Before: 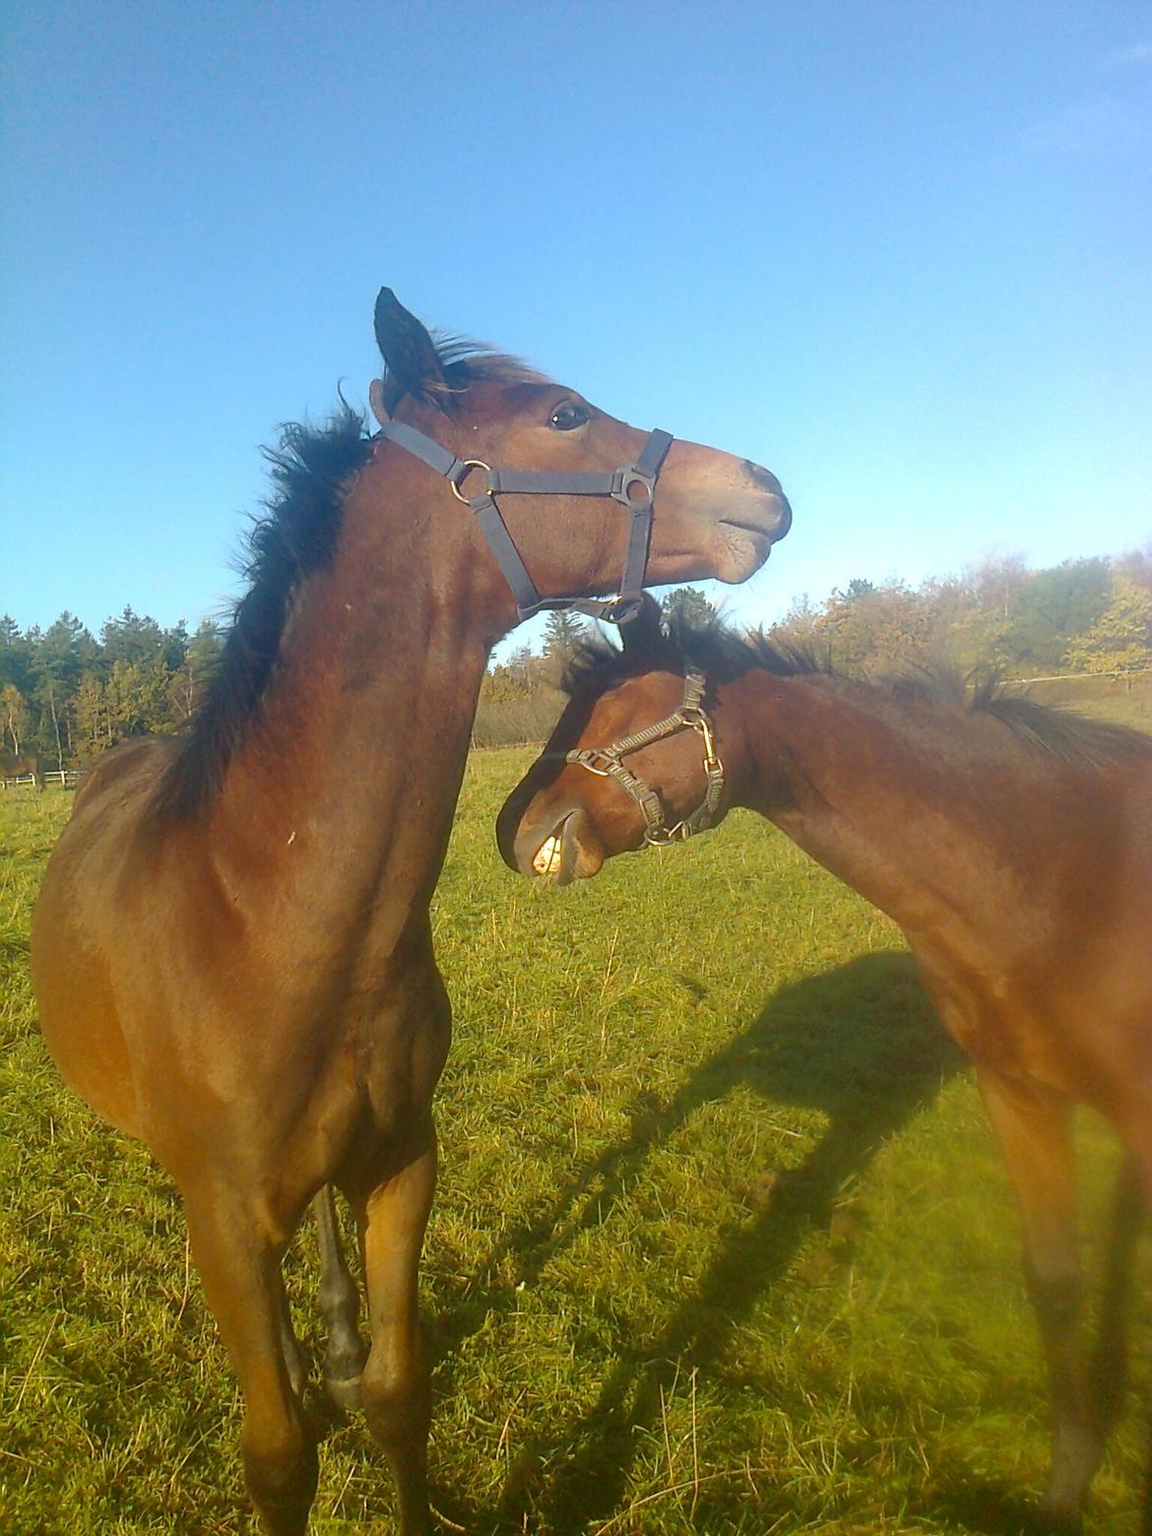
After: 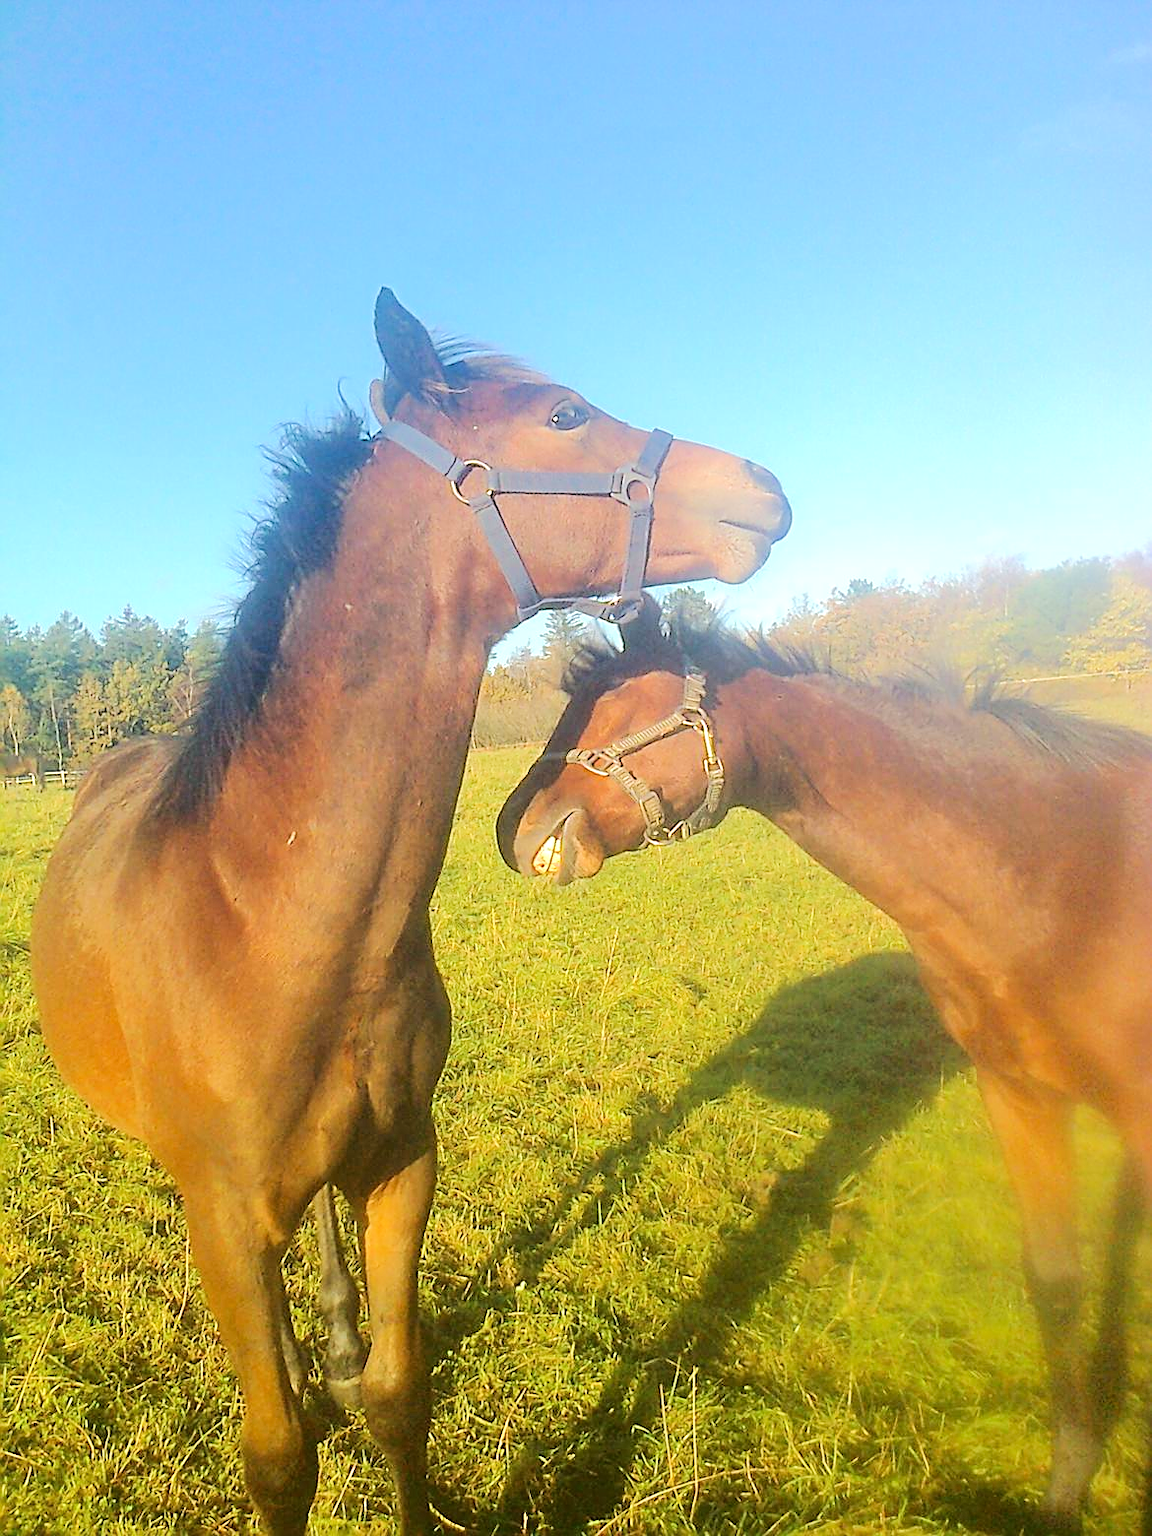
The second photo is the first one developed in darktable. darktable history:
sharpen: on, module defaults
tone equalizer: -7 EV 0.148 EV, -6 EV 0.586 EV, -5 EV 1.12 EV, -4 EV 1.35 EV, -3 EV 1.13 EV, -2 EV 0.6 EV, -1 EV 0.159 EV, edges refinement/feathering 500, mask exposure compensation -1.57 EV, preserve details no
